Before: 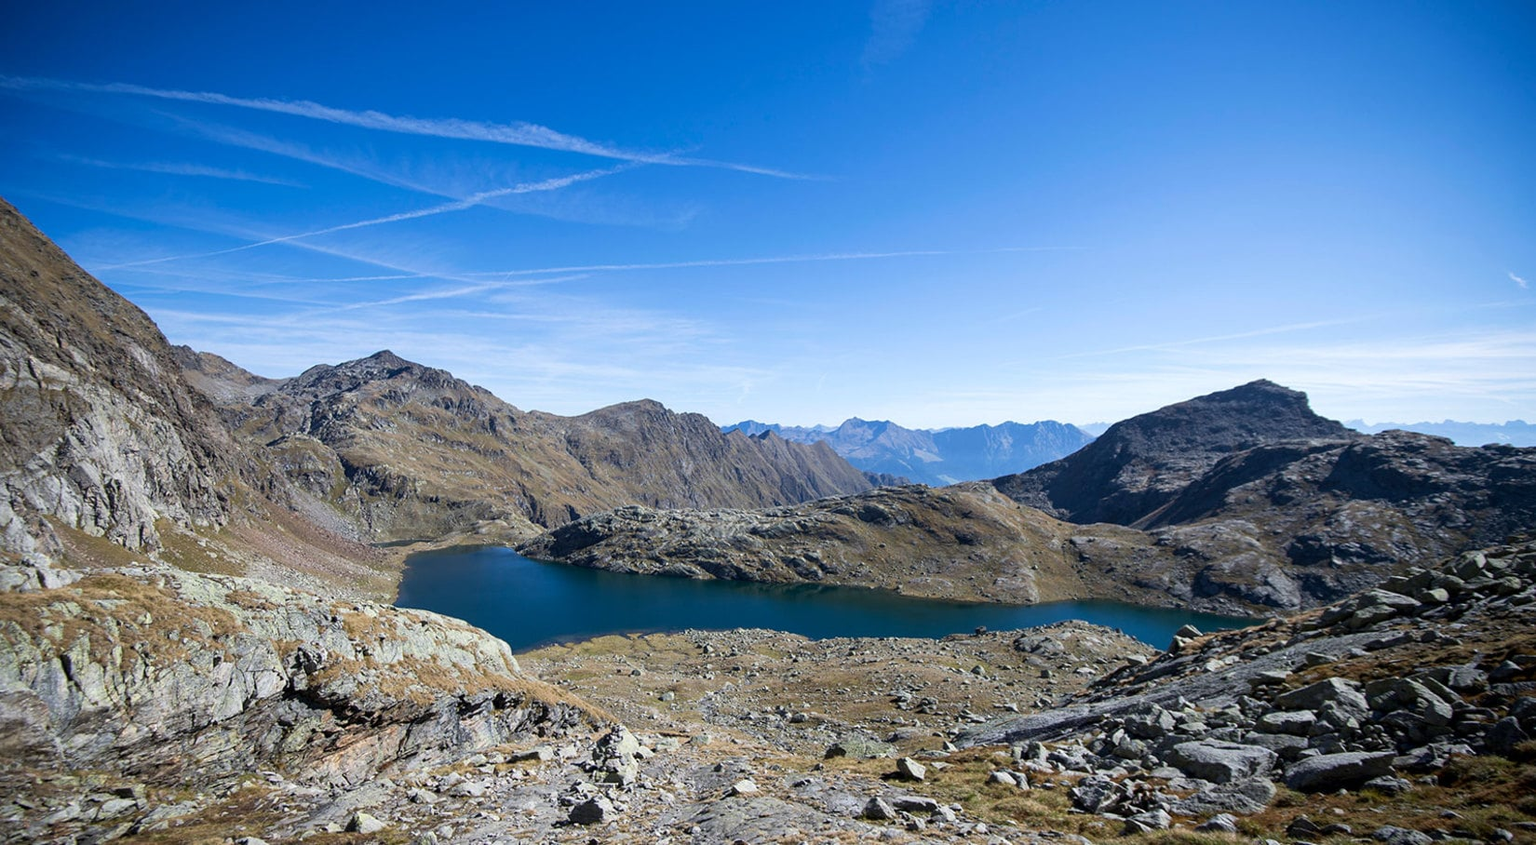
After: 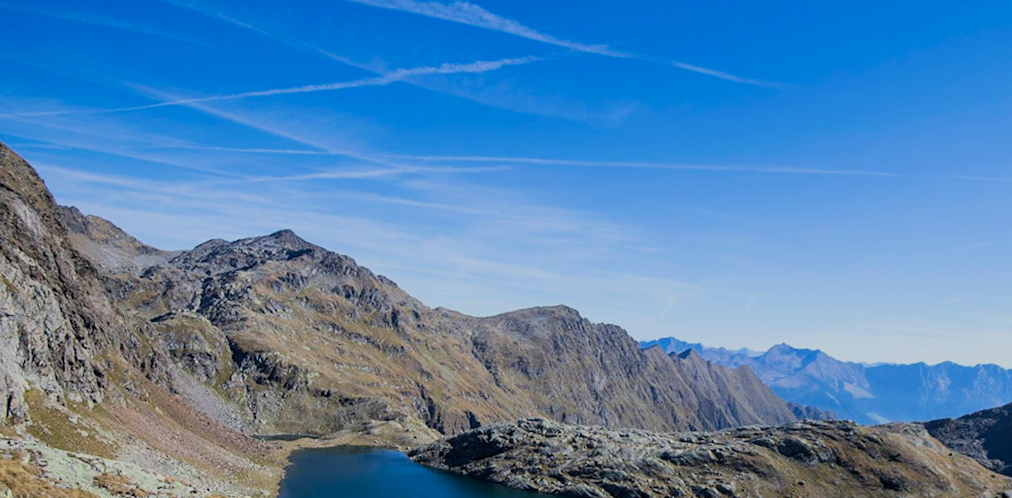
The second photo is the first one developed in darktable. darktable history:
crop and rotate: angle -4.77°, left 2.066%, top 6.924%, right 27.506%, bottom 30.11%
contrast brightness saturation: contrast 0.044, saturation 0.16
filmic rgb: black relative exposure -7.11 EV, white relative exposure 5.34 EV, hardness 3.02, color science v6 (2022)
